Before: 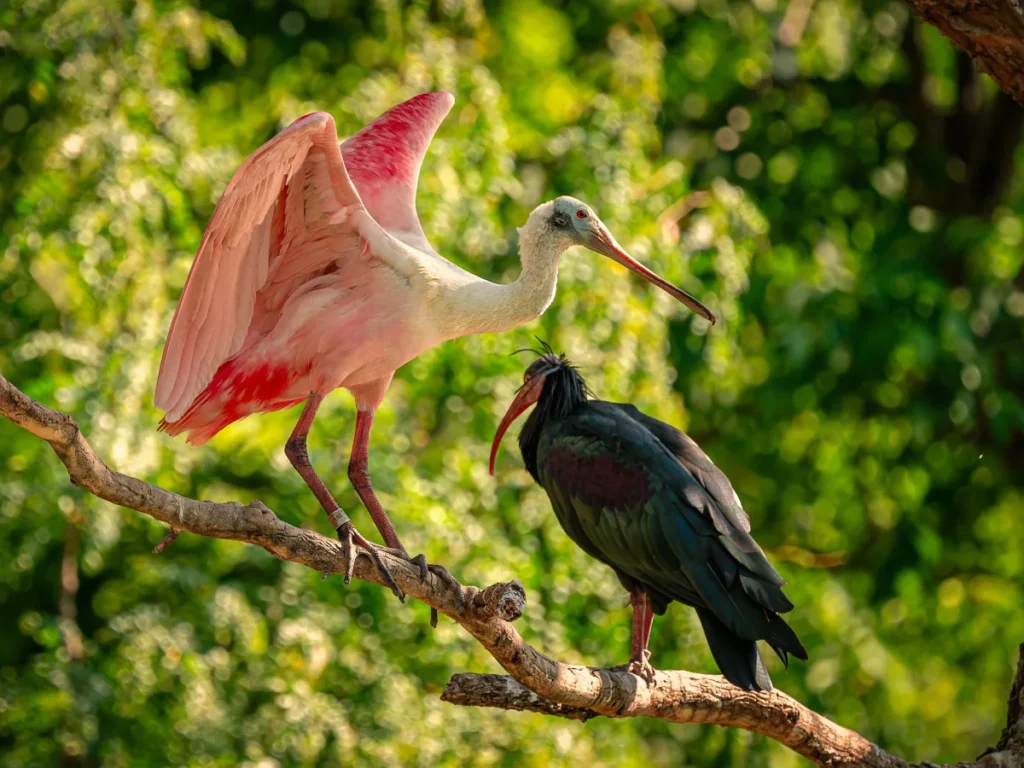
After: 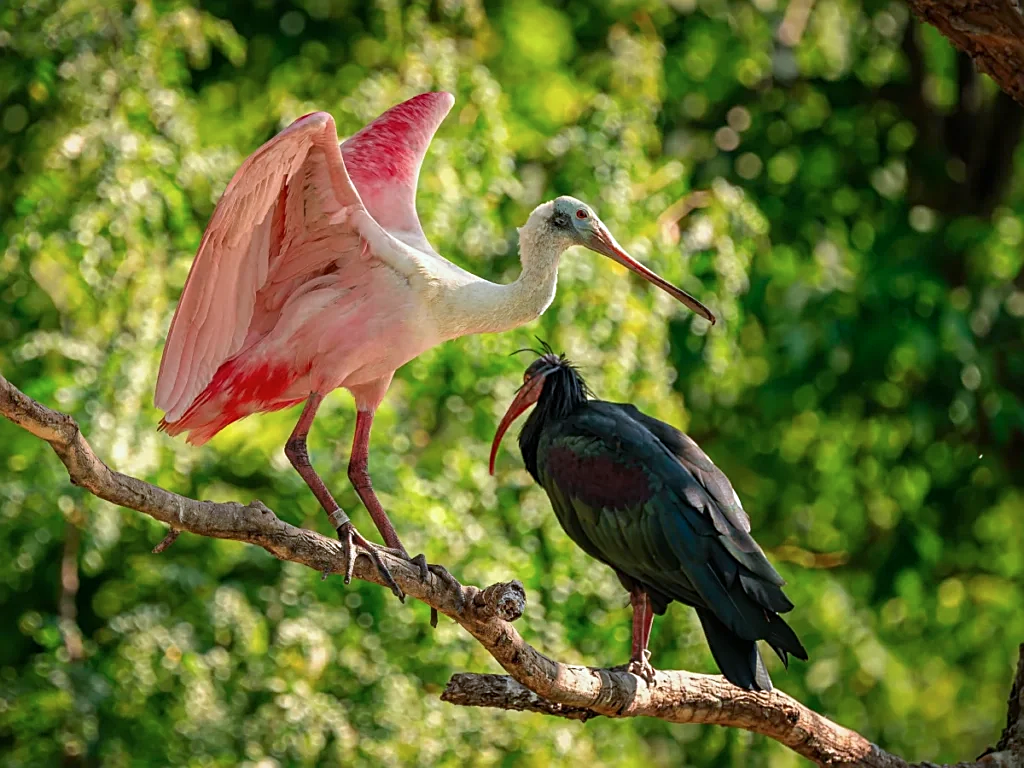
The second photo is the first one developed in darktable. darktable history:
sharpen: on, module defaults
color calibration: x 0.367, y 0.376, temperature 4372.25 K
